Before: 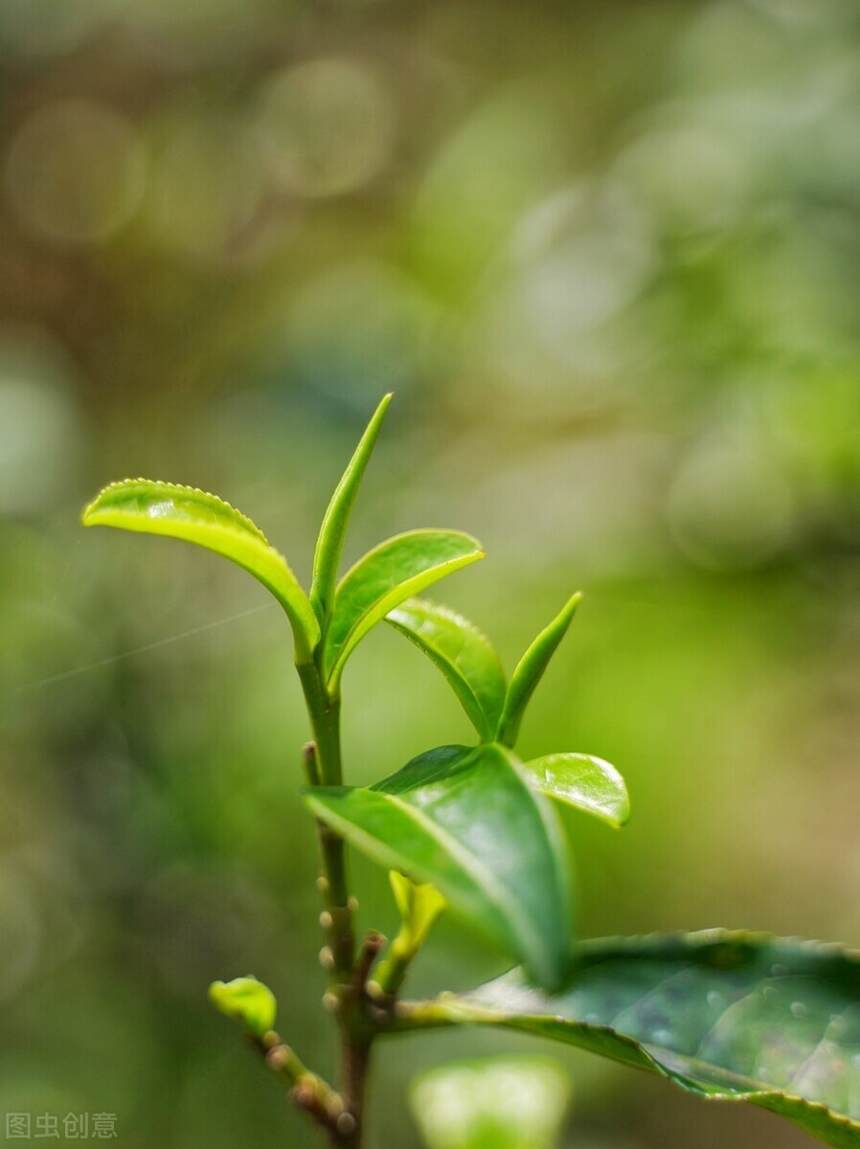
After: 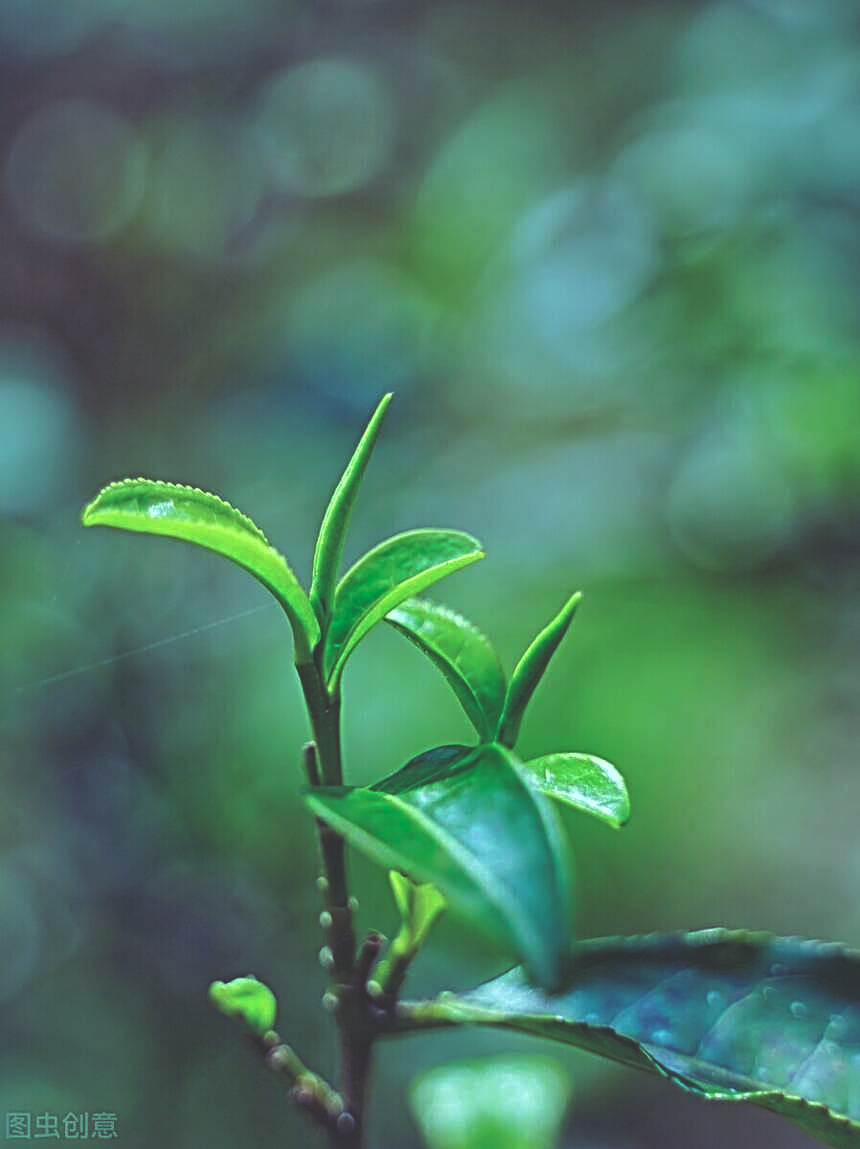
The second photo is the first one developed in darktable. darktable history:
rgb curve: curves: ch0 [(0, 0.186) (0.314, 0.284) (0.576, 0.466) (0.805, 0.691) (0.936, 0.886)]; ch1 [(0, 0.186) (0.314, 0.284) (0.581, 0.534) (0.771, 0.746) (0.936, 0.958)]; ch2 [(0, 0.216) (0.275, 0.39) (1, 1)], mode RGB, independent channels, compensate middle gray true, preserve colors none
shadows and highlights: shadows 40, highlights -54, highlights color adjustment 46%, low approximation 0.01, soften with gaussian
white balance: red 0.926, green 1.003, blue 1.133
sharpen: radius 3.69, amount 0.928
